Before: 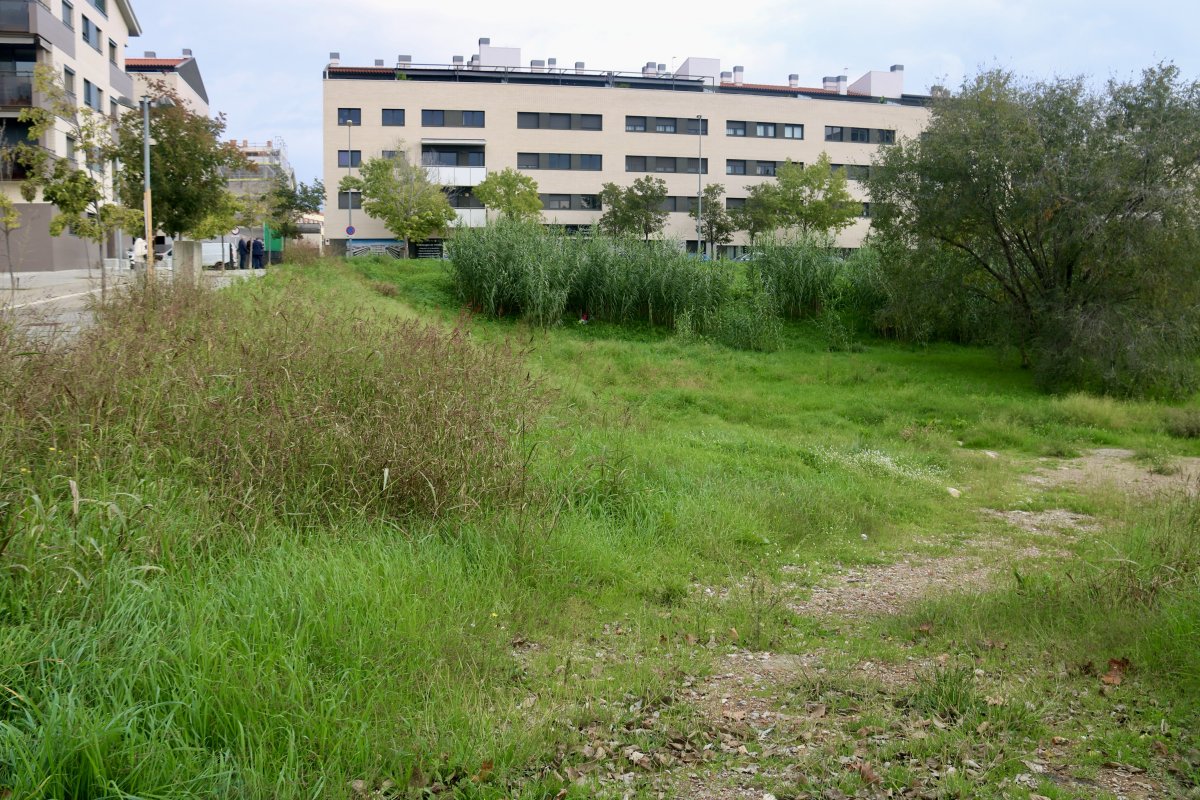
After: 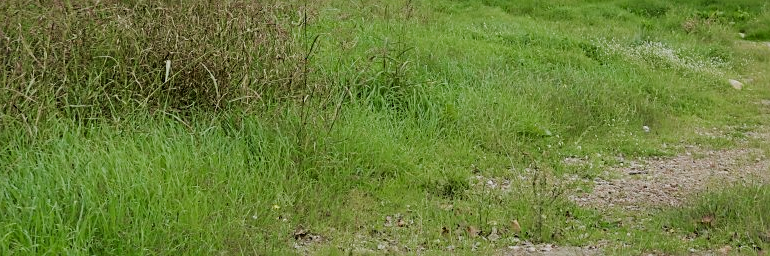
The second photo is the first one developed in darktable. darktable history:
sharpen: on, module defaults
crop: left 18.223%, top 51.055%, right 17.541%, bottom 16.907%
filmic rgb: black relative exposure -7.65 EV, white relative exposure 4.56 EV, threshold 5.95 EV, hardness 3.61, enable highlight reconstruction true
